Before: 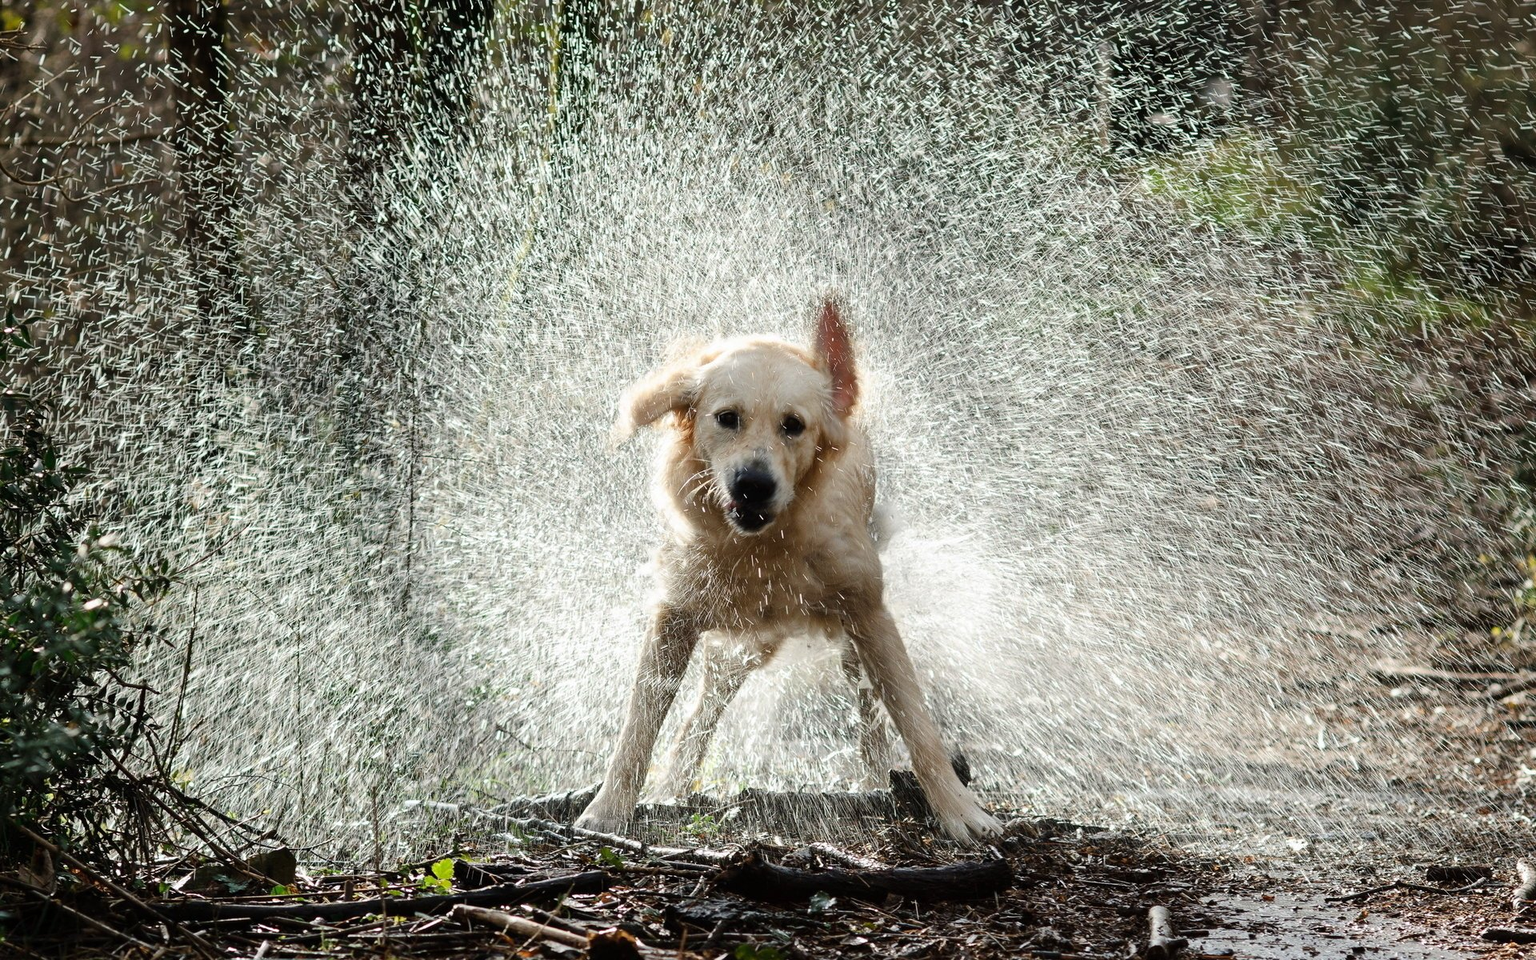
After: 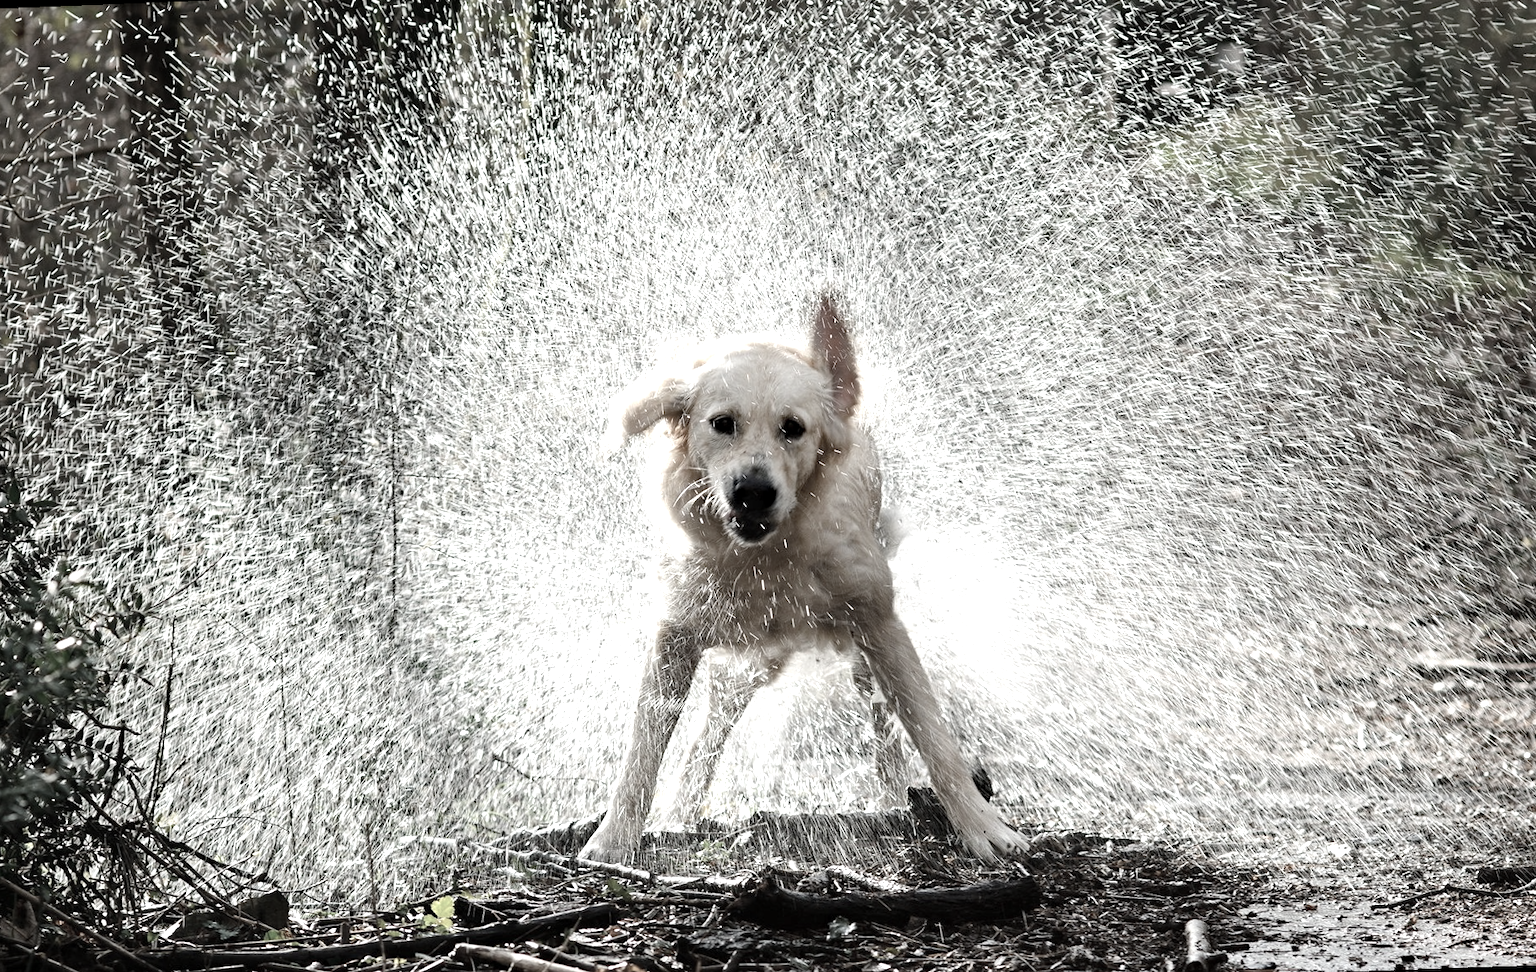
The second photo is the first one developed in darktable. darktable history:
color correction: saturation 0.3
exposure: exposure 0.6 EV, compensate highlight preservation false
haze removal: strength 0.29, distance 0.25, compatibility mode true, adaptive false
rotate and perspective: rotation -2.12°, lens shift (vertical) 0.009, lens shift (horizontal) -0.008, automatic cropping original format, crop left 0.036, crop right 0.964, crop top 0.05, crop bottom 0.959
